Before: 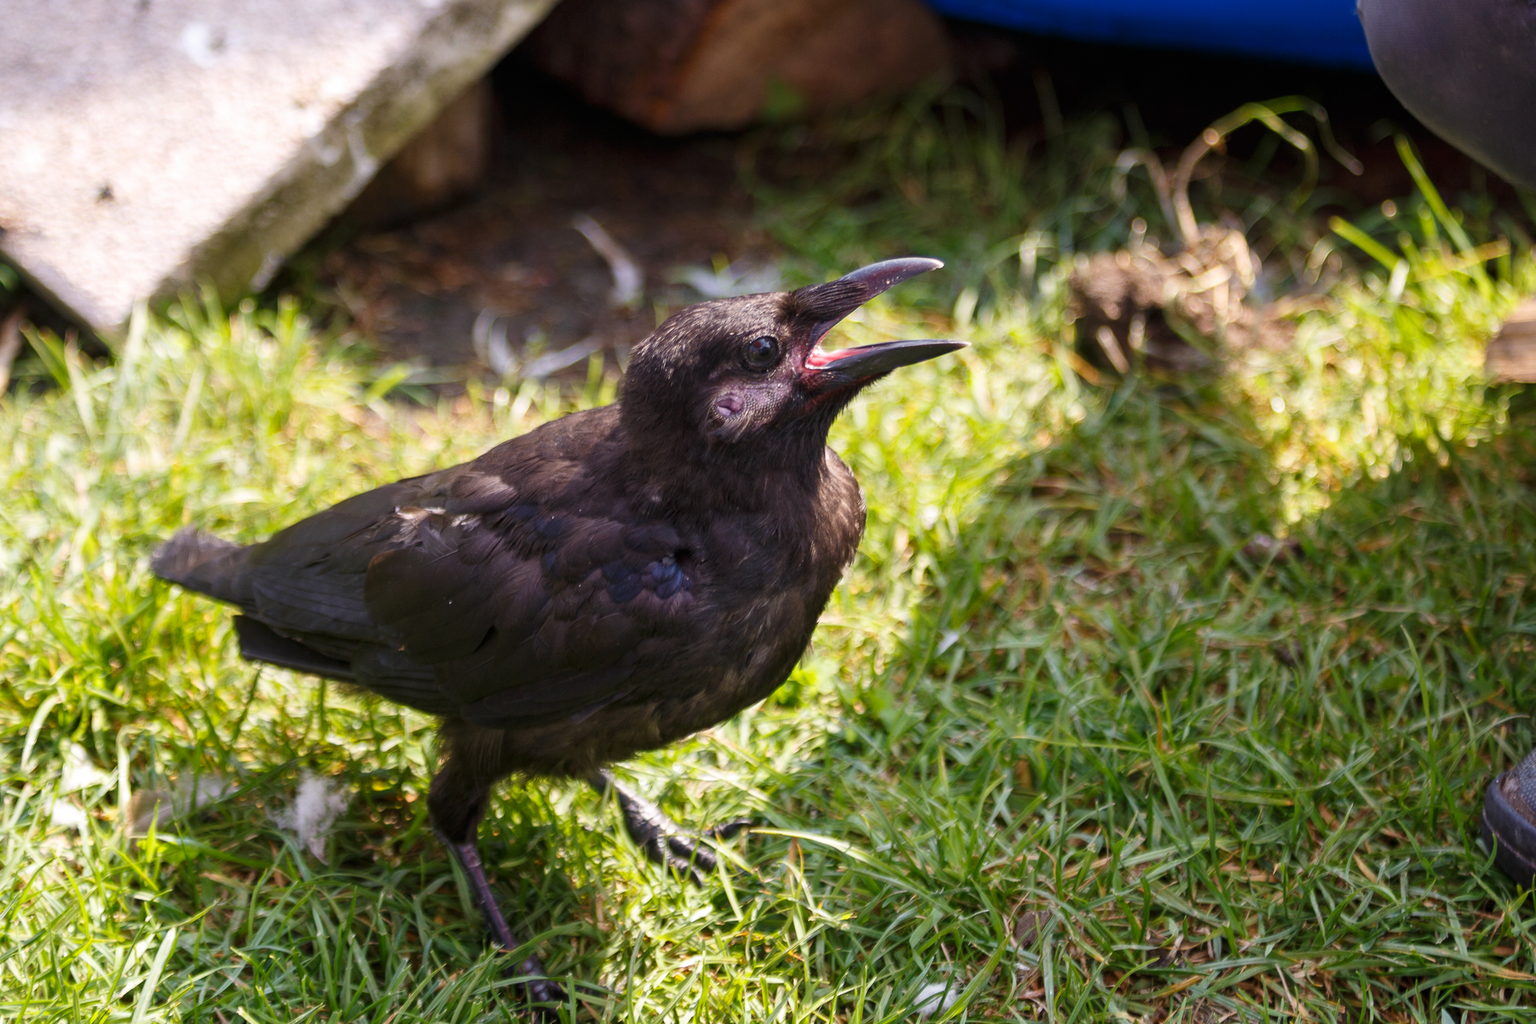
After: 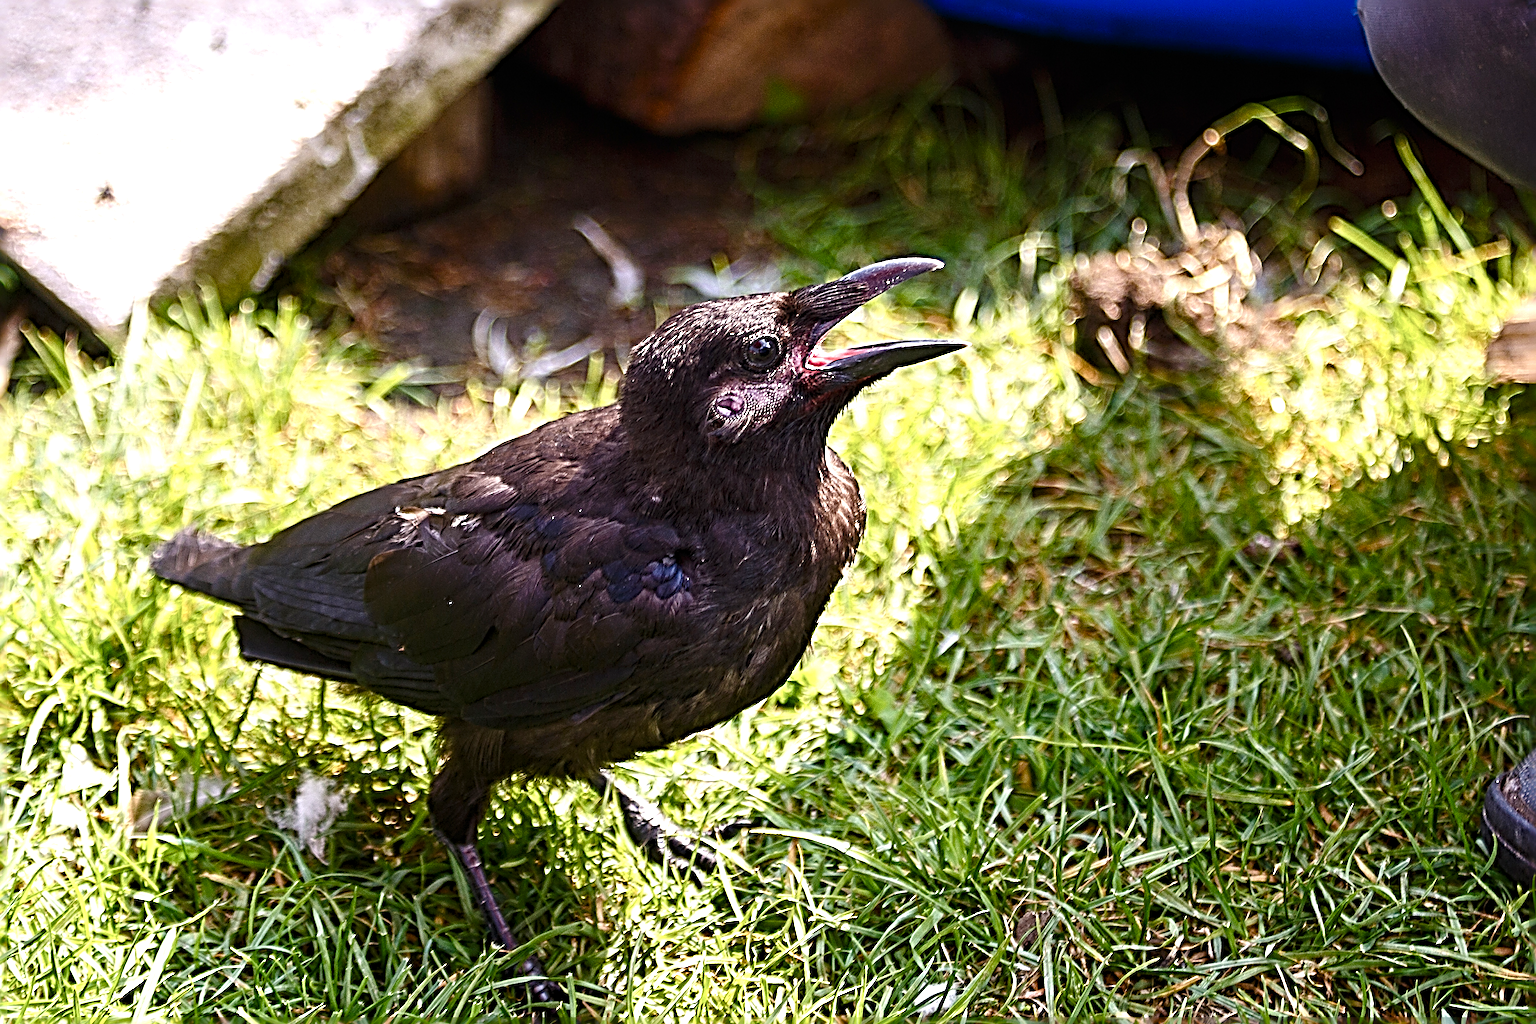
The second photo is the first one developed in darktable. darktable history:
sharpen: radius 4.028, amount 1.988
exposure: exposure 0.211 EV, compensate exposure bias true, compensate highlight preservation false
tone equalizer: -8 EV -0.379 EV, -7 EV -0.365 EV, -6 EV -0.339 EV, -5 EV -0.237 EV, -3 EV 0.189 EV, -2 EV 0.329 EV, -1 EV 0.366 EV, +0 EV 0.389 EV, edges refinement/feathering 500, mask exposure compensation -1.57 EV, preserve details no
color balance rgb: linear chroma grading › global chroma 14.495%, perceptual saturation grading › global saturation 0.606%, perceptual saturation grading › highlights -31.375%, perceptual saturation grading › mid-tones 5.245%, perceptual saturation grading › shadows 18.168%, global vibrance 20%
